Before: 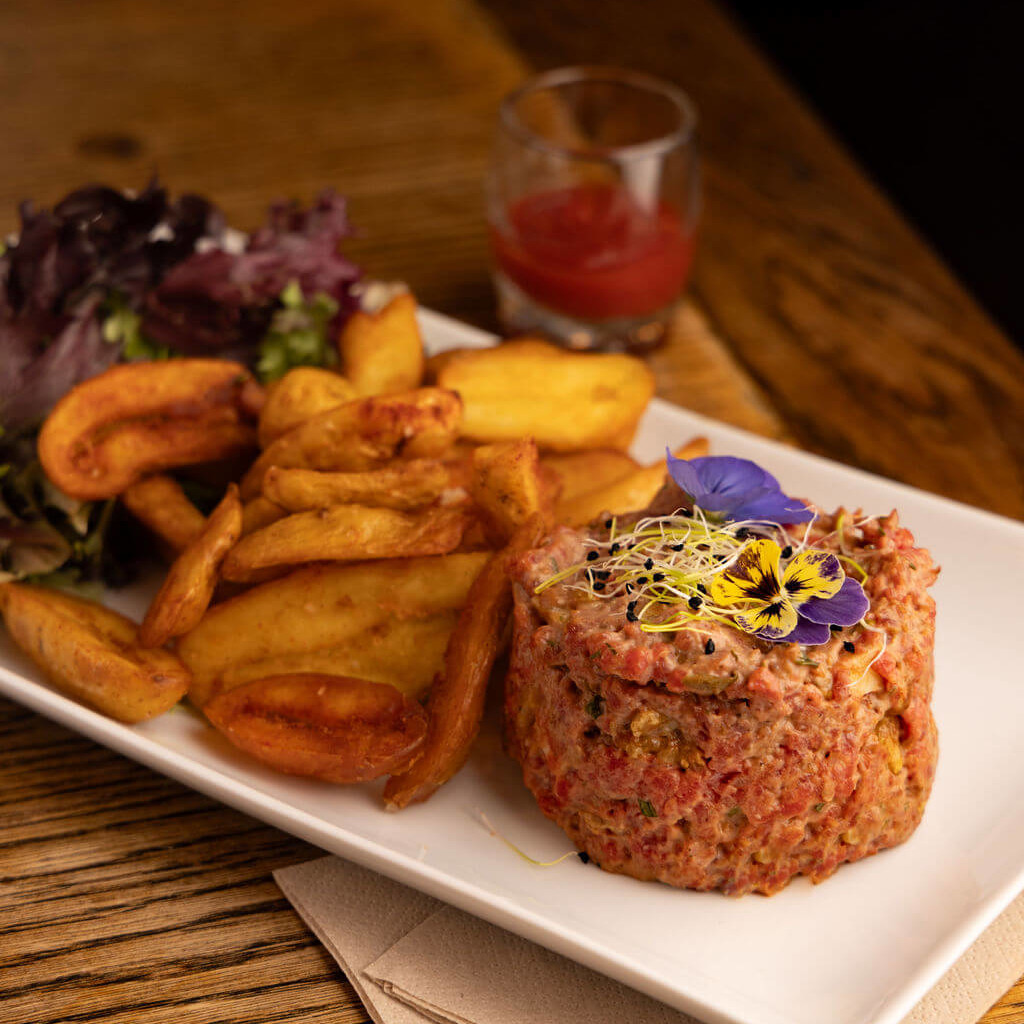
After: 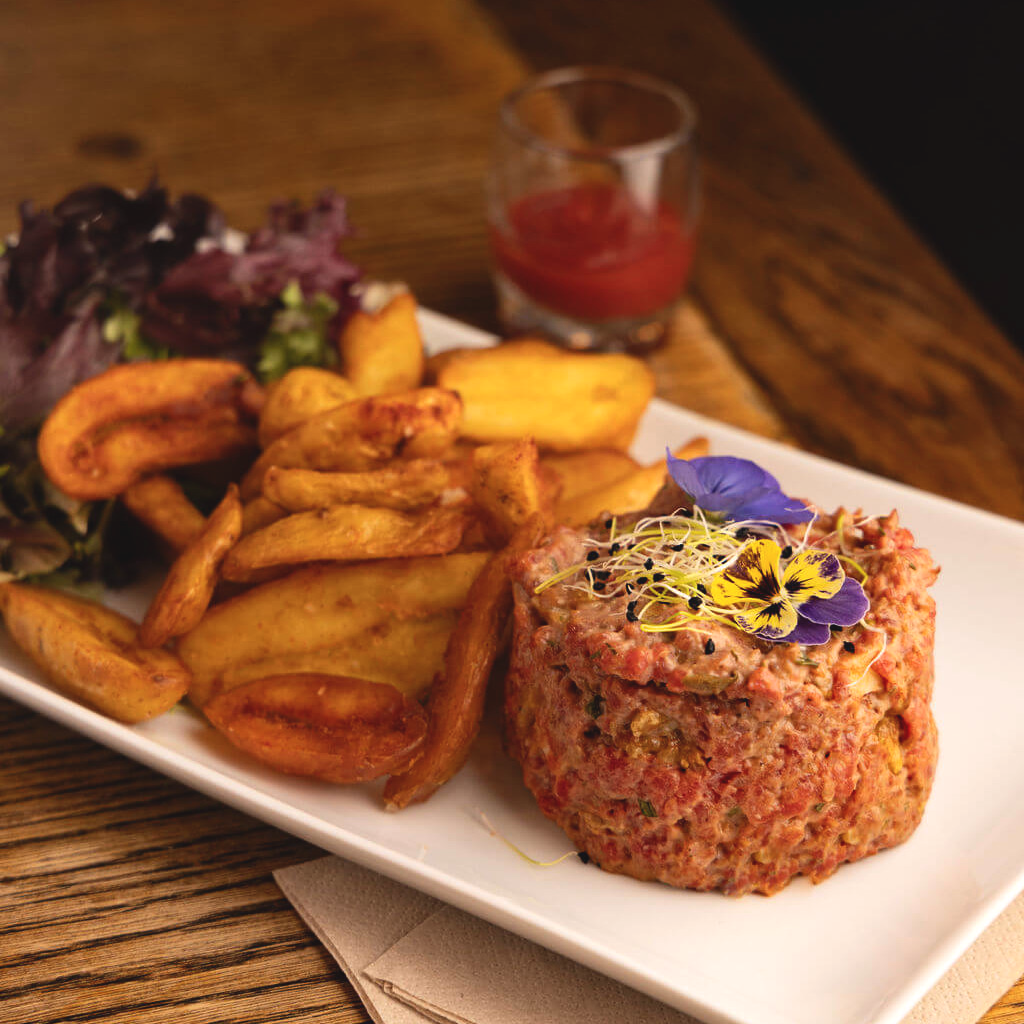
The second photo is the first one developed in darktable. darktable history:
color balance rgb: perceptual saturation grading › global saturation -0.017%
contrast brightness saturation: contrast 0.102, brightness 0.022, saturation 0.024
exposure: black level correction -0.006, exposure 0.072 EV, compensate highlight preservation false
